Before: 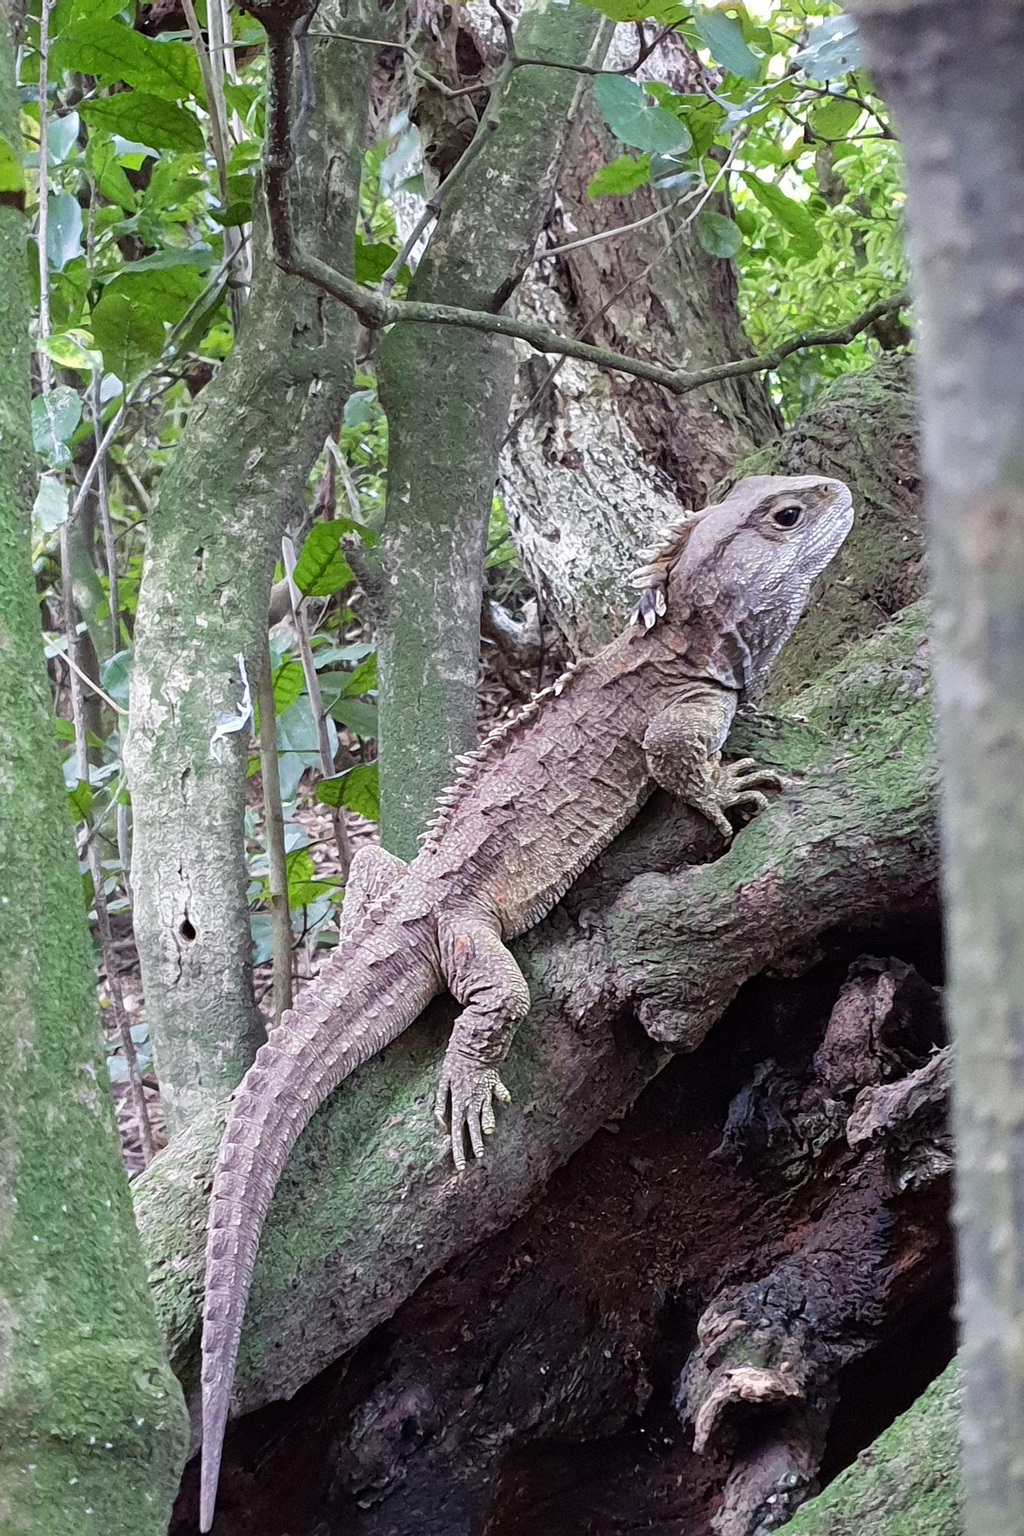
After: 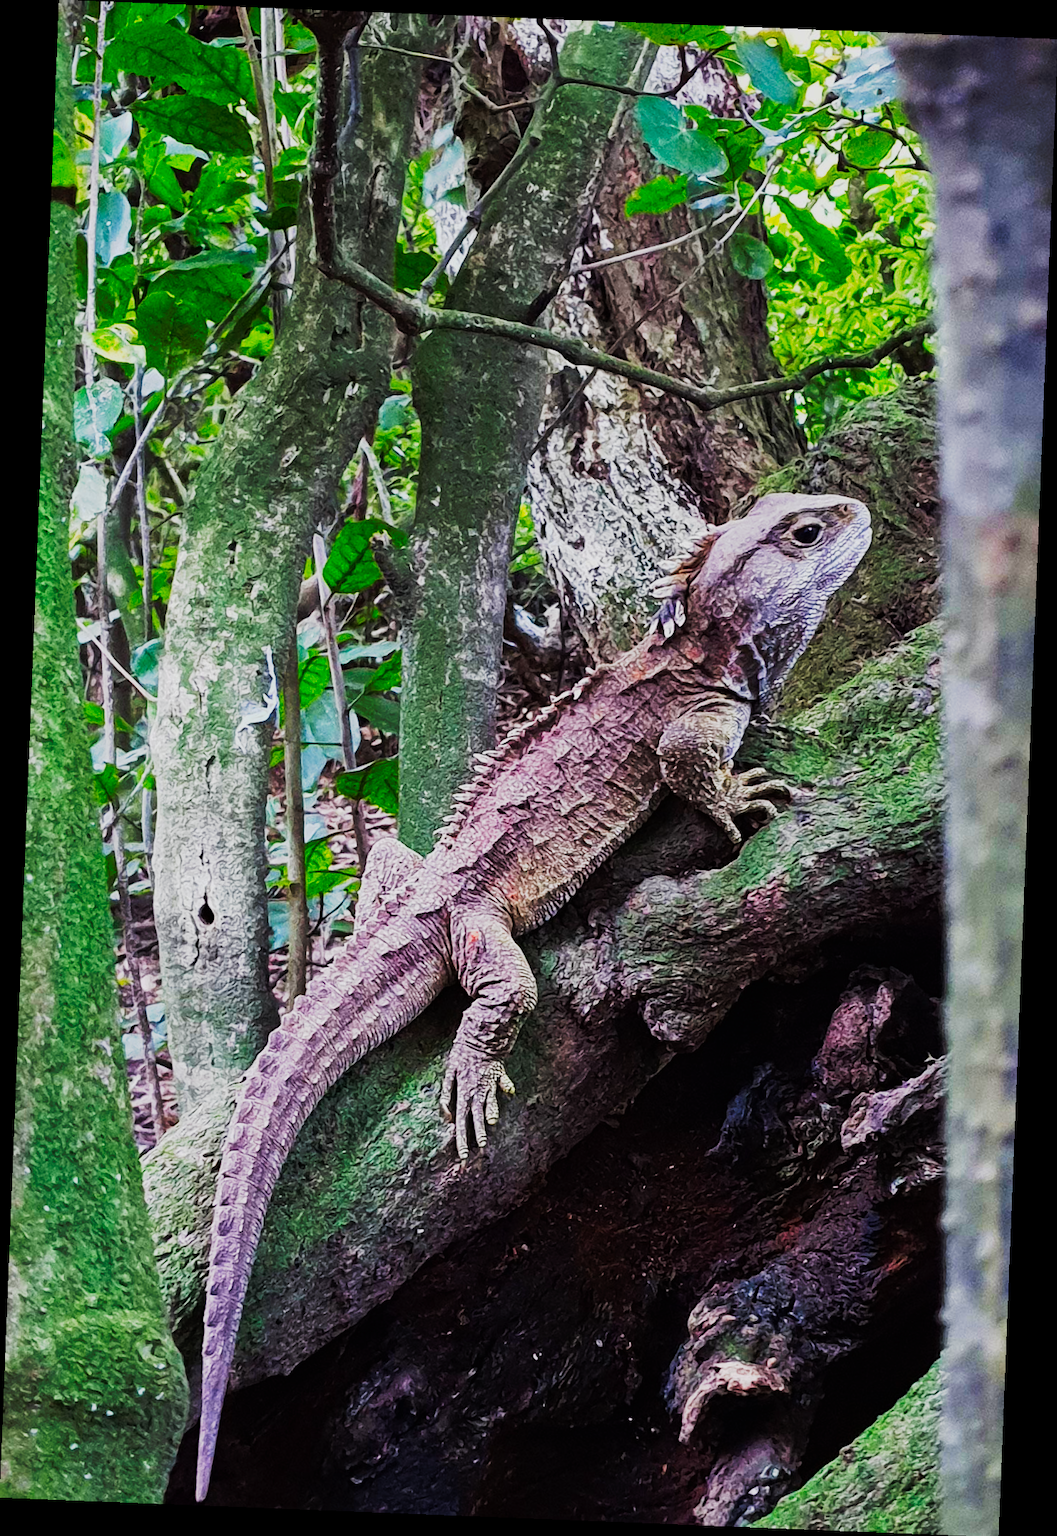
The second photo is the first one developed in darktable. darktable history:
tone equalizer: -8 EV 0.25 EV, -7 EV 0.417 EV, -6 EV 0.417 EV, -5 EV 0.25 EV, -3 EV -0.25 EV, -2 EV -0.417 EV, -1 EV -0.417 EV, +0 EV -0.25 EV, edges refinement/feathering 500, mask exposure compensation -1.57 EV, preserve details guided filter
contrast brightness saturation: contrast 0.08, saturation 0.2
rotate and perspective: rotation 2.27°, automatic cropping off
tone curve: curves: ch0 [(0, 0) (0.003, 0.006) (0.011, 0.006) (0.025, 0.008) (0.044, 0.014) (0.069, 0.02) (0.1, 0.025) (0.136, 0.037) (0.177, 0.053) (0.224, 0.086) (0.277, 0.13) (0.335, 0.189) (0.399, 0.253) (0.468, 0.375) (0.543, 0.521) (0.623, 0.671) (0.709, 0.789) (0.801, 0.841) (0.898, 0.889) (1, 1)], preserve colors none
